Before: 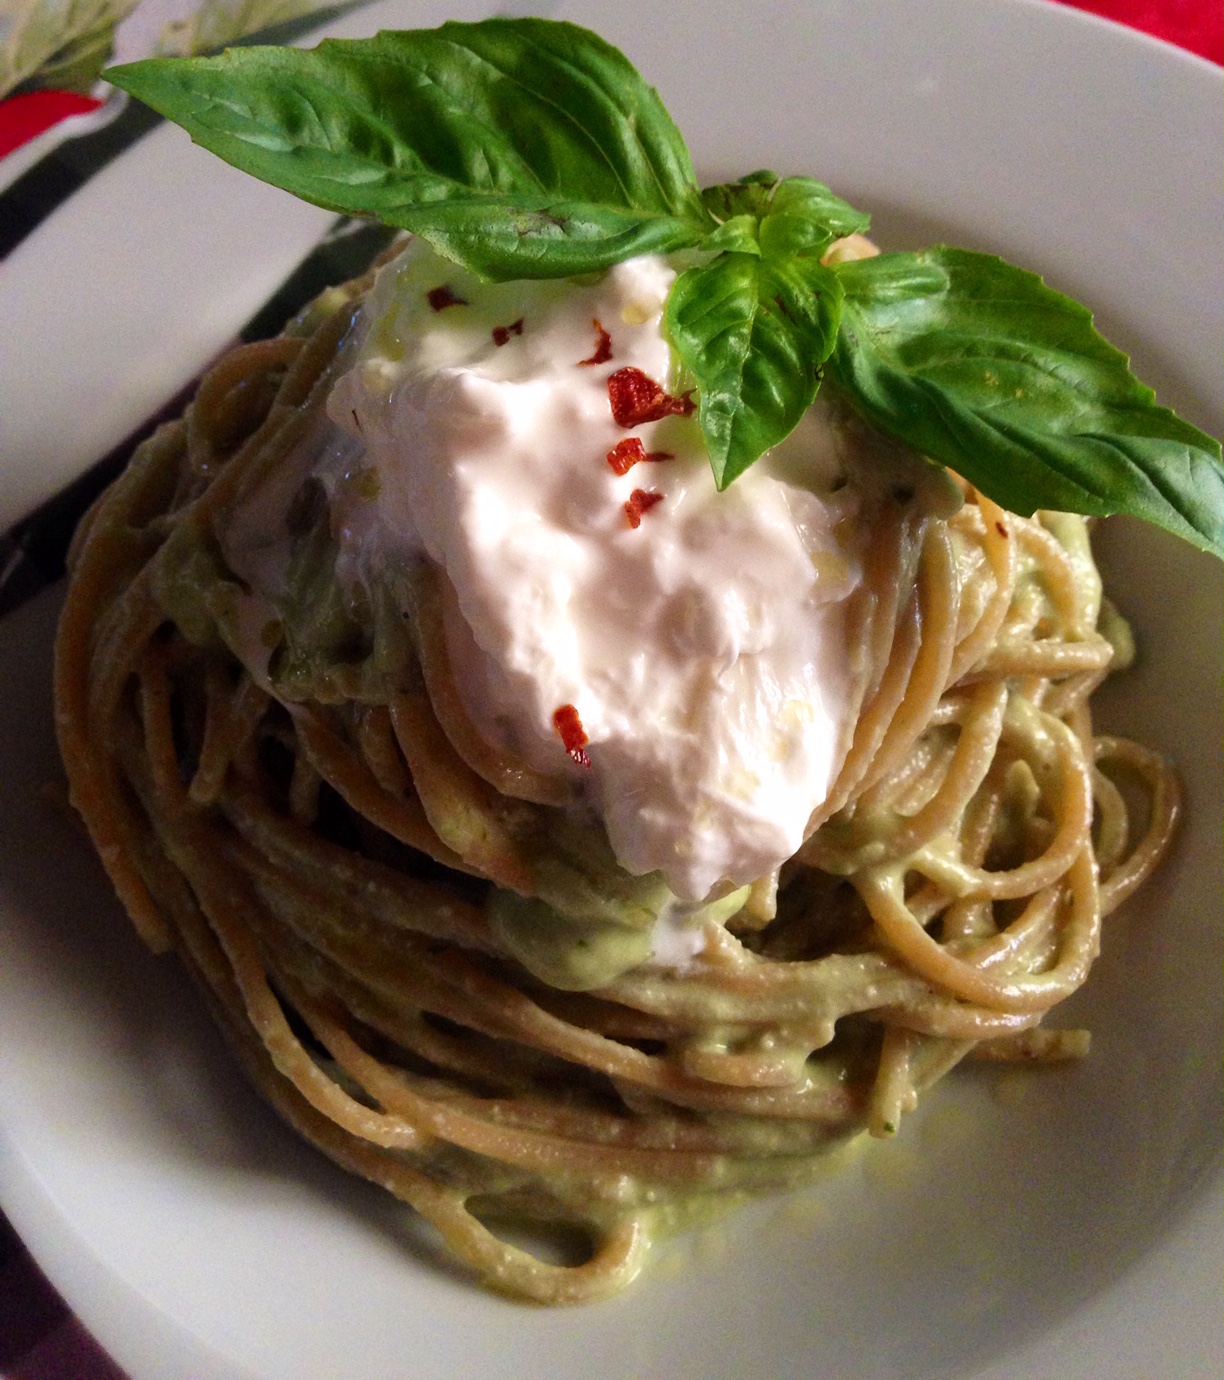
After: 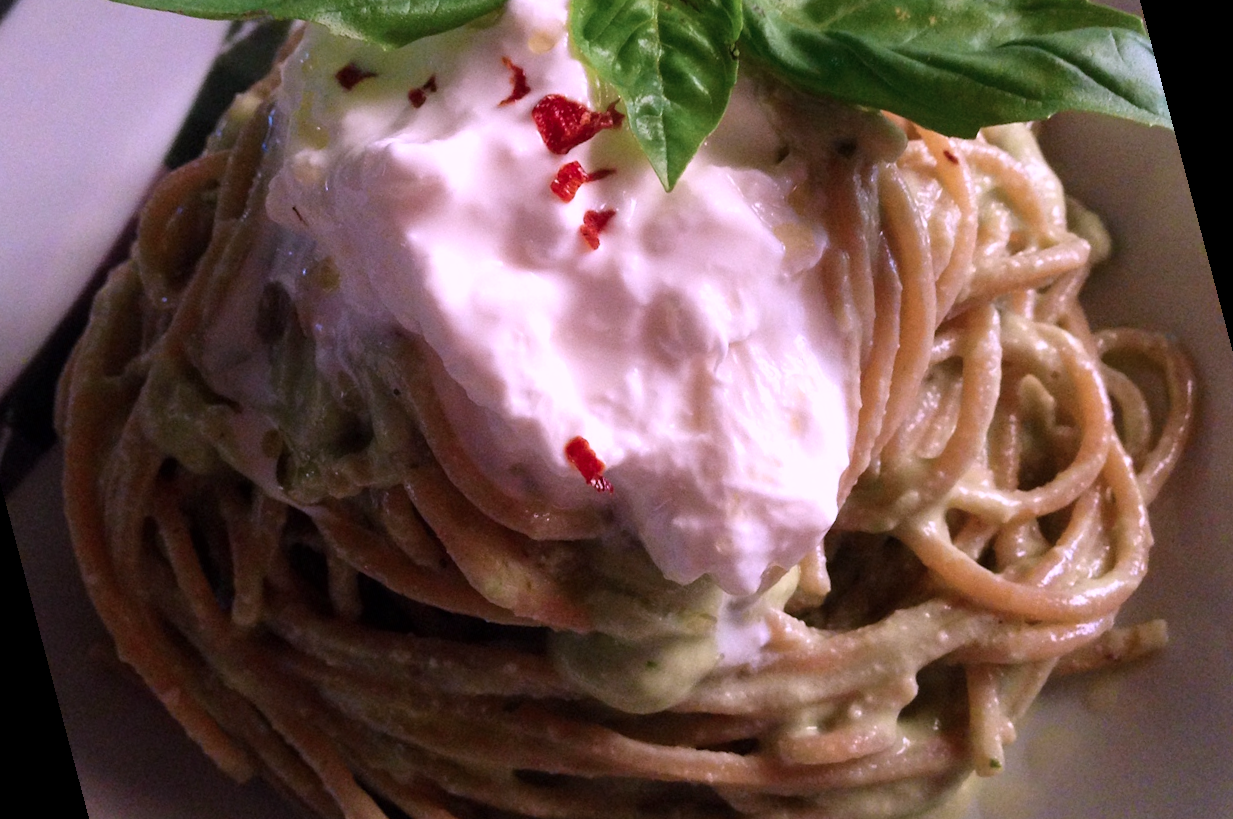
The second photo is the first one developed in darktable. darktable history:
color correction: highlights a* 15.03, highlights b* -25.07
rotate and perspective: rotation -14.8°, crop left 0.1, crop right 0.903, crop top 0.25, crop bottom 0.748
